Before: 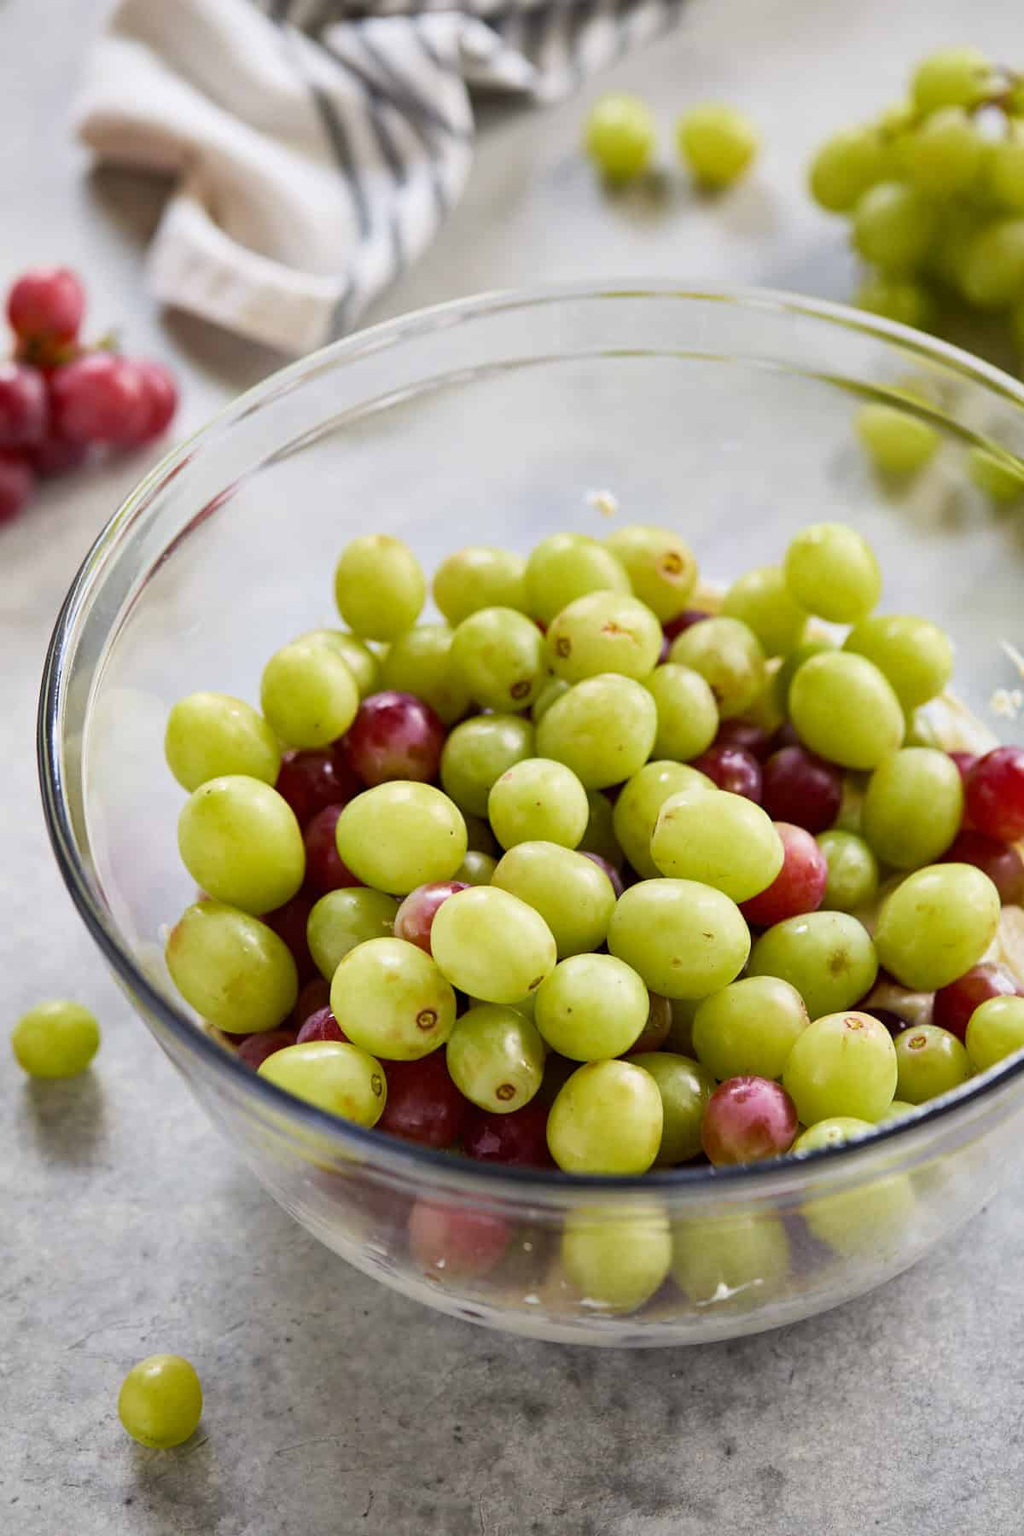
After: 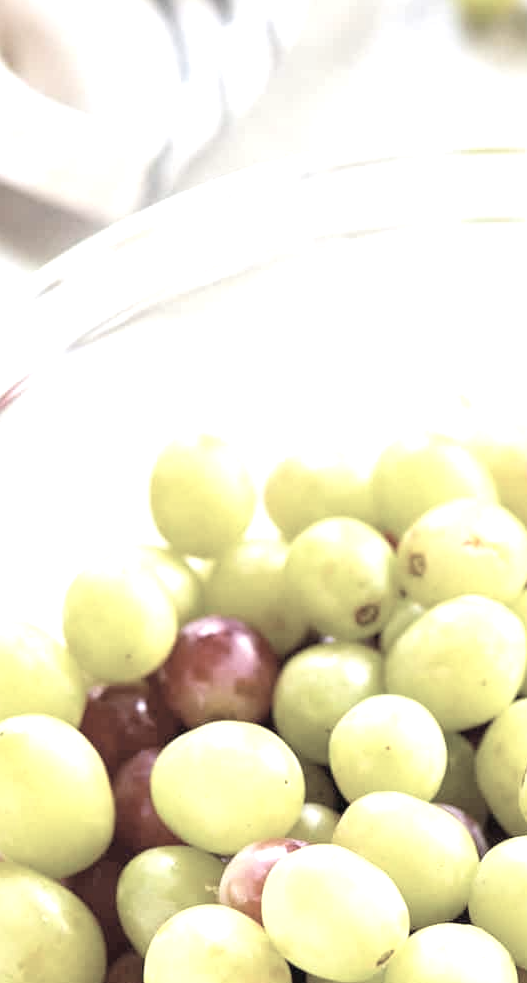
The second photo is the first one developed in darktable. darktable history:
exposure: black level correction 0, exposure 1.106 EV, compensate highlight preservation false
contrast brightness saturation: brightness 0.184, saturation -0.494
crop: left 20.325%, top 10.805%, right 35.707%, bottom 34.562%
